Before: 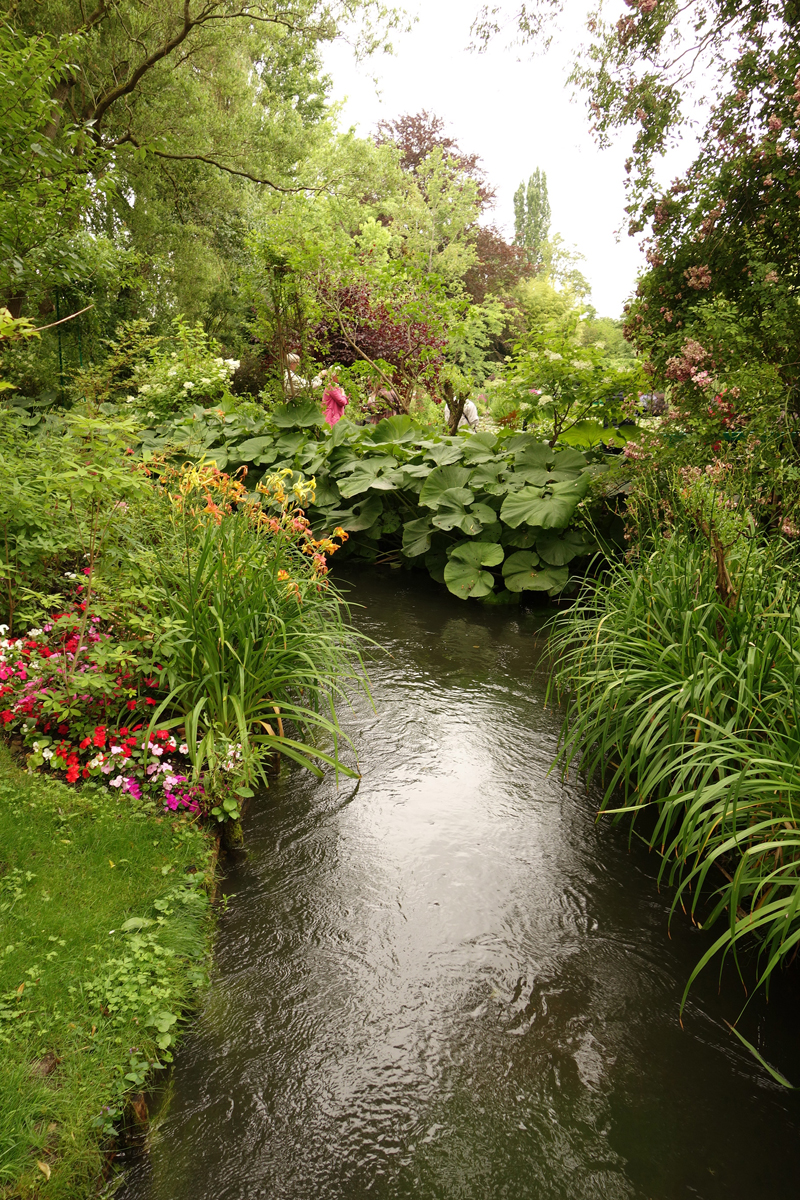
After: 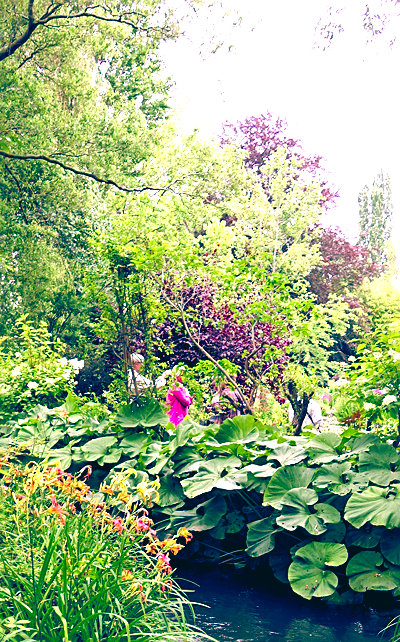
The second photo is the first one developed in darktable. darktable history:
sharpen: on, module defaults
crop: left 19.556%, right 30.401%, bottom 46.458%
color correction: highlights a* 17.03, highlights b* 0.205, shadows a* -15.38, shadows b* -14.56, saturation 1.5
white balance: red 0.948, green 1.02, blue 1.176
color balance rgb: shadows lift › luminance -41.13%, shadows lift › chroma 14.13%, shadows lift › hue 260°, power › luminance -3.76%, power › chroma 0.56%, power › hue 40.37°, highlights gain › luminance 16.81%, highlights gain › chroma 2.94%, highlights gain › hue 260°, global offset › luminance -0.29%, global offset › chroma 0.31%, global offset › hue 260°, perceptual saturation grading › global saturation 20%, perceptual saturation grading › highlights -13.92%, perceptual saturation grading › shadows 50%
color contrast: blue-yellow contrast 0.7
exposure: black level correction 0, exposure 0.7 EV, compensate exposure bias true, compensate highlight preservation false
